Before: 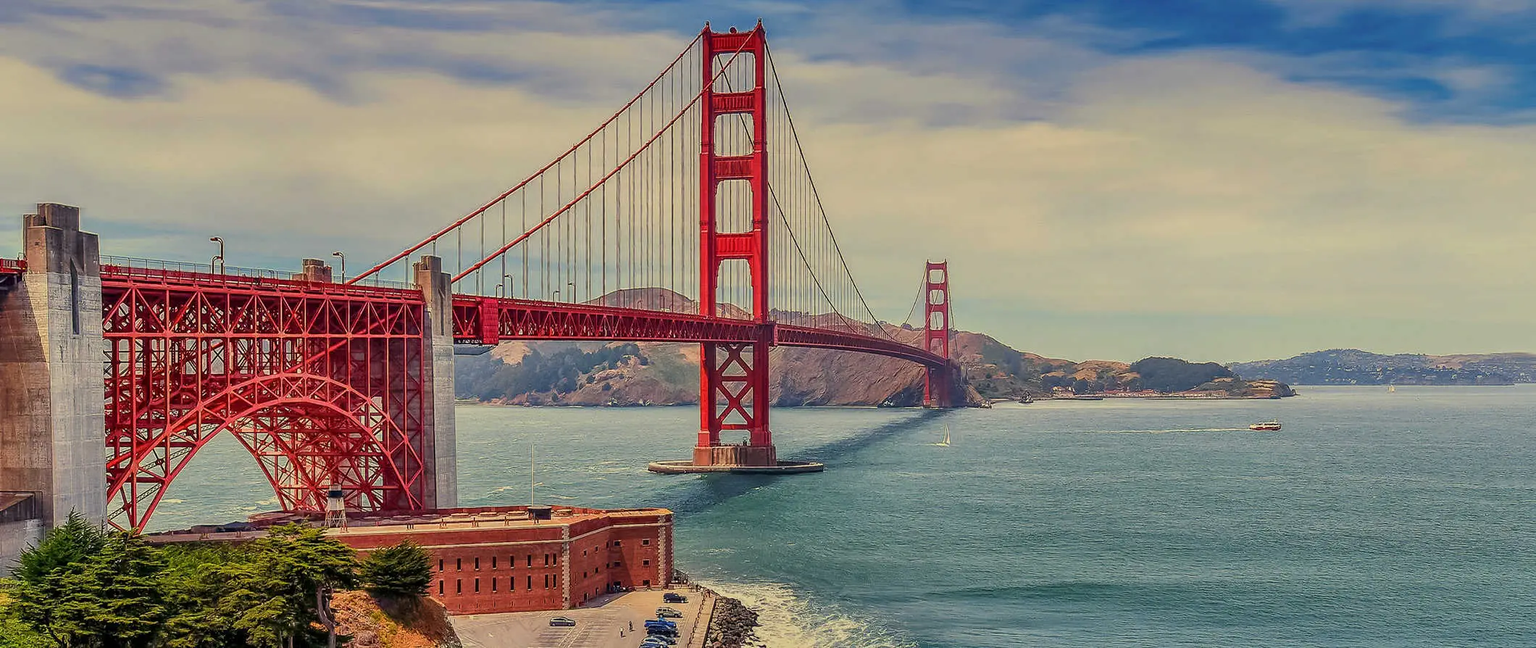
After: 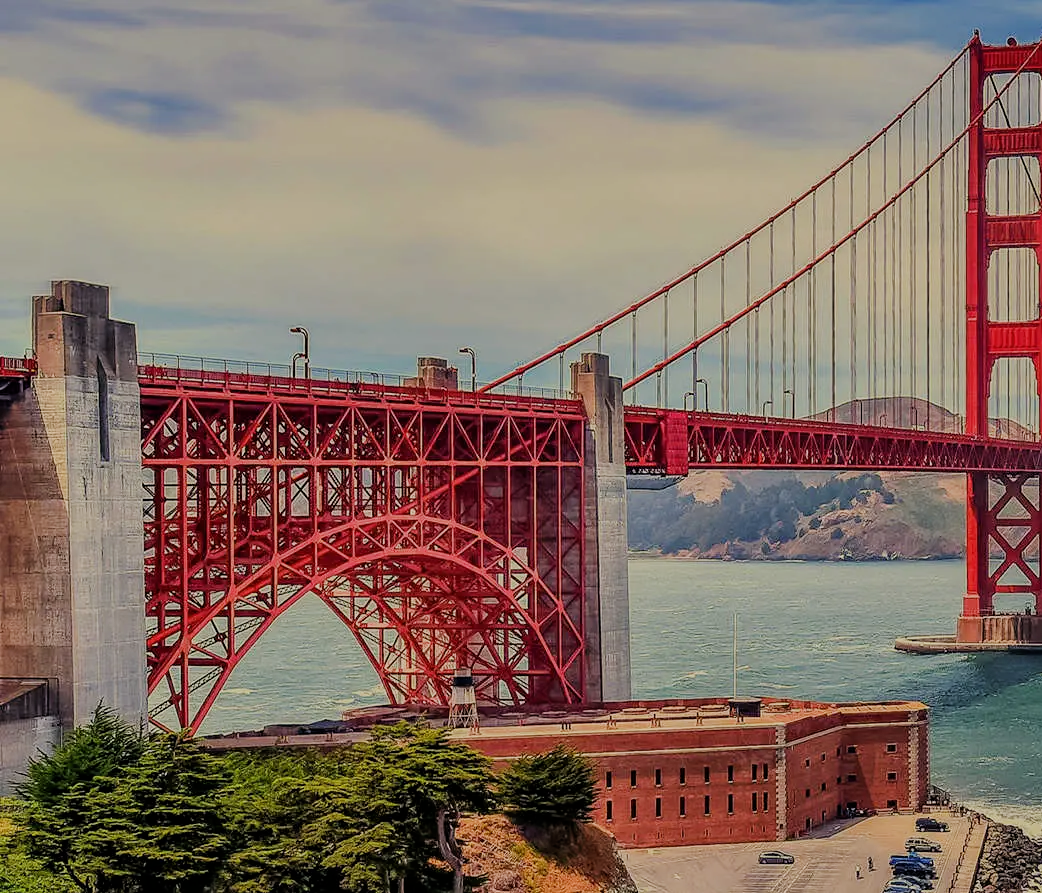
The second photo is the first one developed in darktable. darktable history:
crop and rotate: left 0%, top 0%, right 50.845%
filmic rgb: black relative exposure -7.65 EV, white relative exposure 4.56 EV, hardness 3.61
